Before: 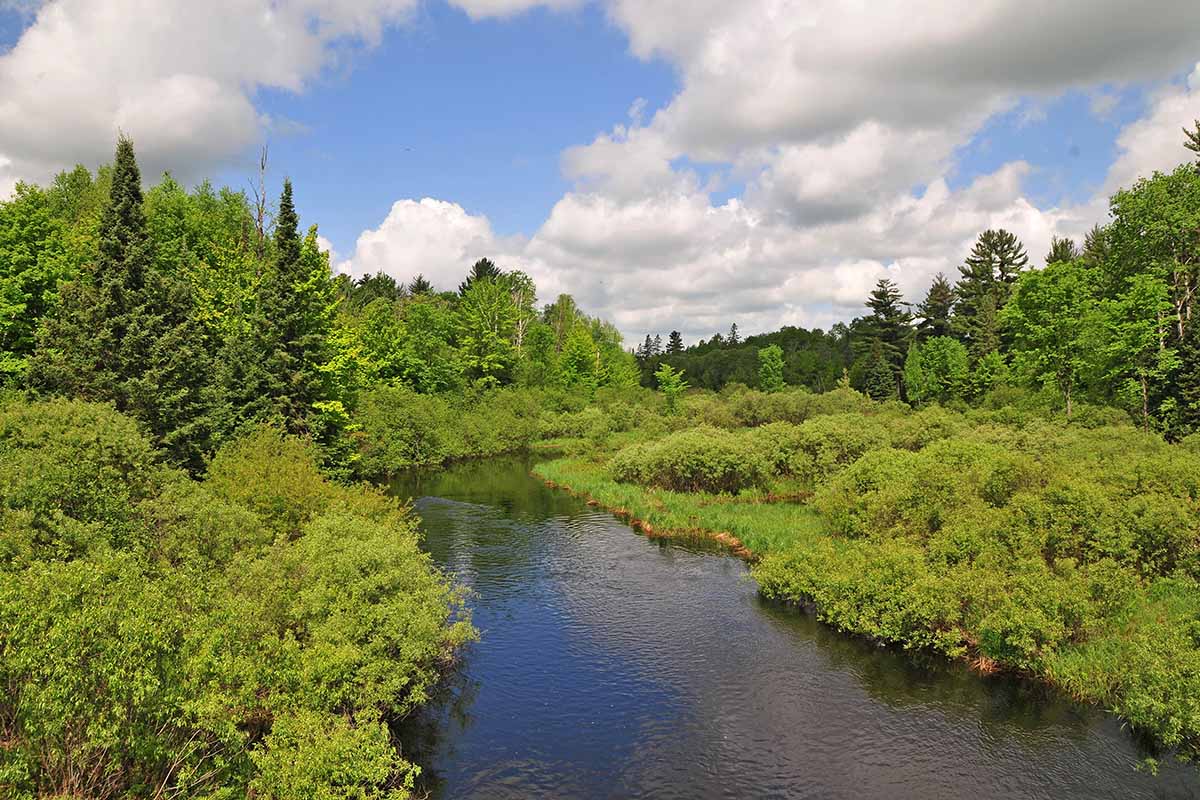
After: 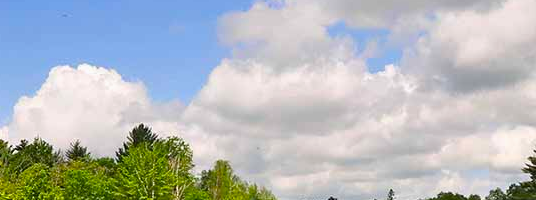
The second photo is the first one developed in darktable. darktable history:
crop: left 28.64%, top 16.832%, right 26.637%, bottom 58.055%
color balance rgb: linear chroma grading › shadows -8%, linear chroma grading › global chroma 10%, perceptual saturation grading › global saturation 2%, perceptual saturation grading › highlights -2%, perceptual saturation grading › mid-tones 4%, perceptual saturation grading › shadows 8%, perceptual brilliance grading › global brilliance 2%, perceptual brilliance grading › highlights -4%, global vibrance 16%, saturation formula JzAzBz (2021)
